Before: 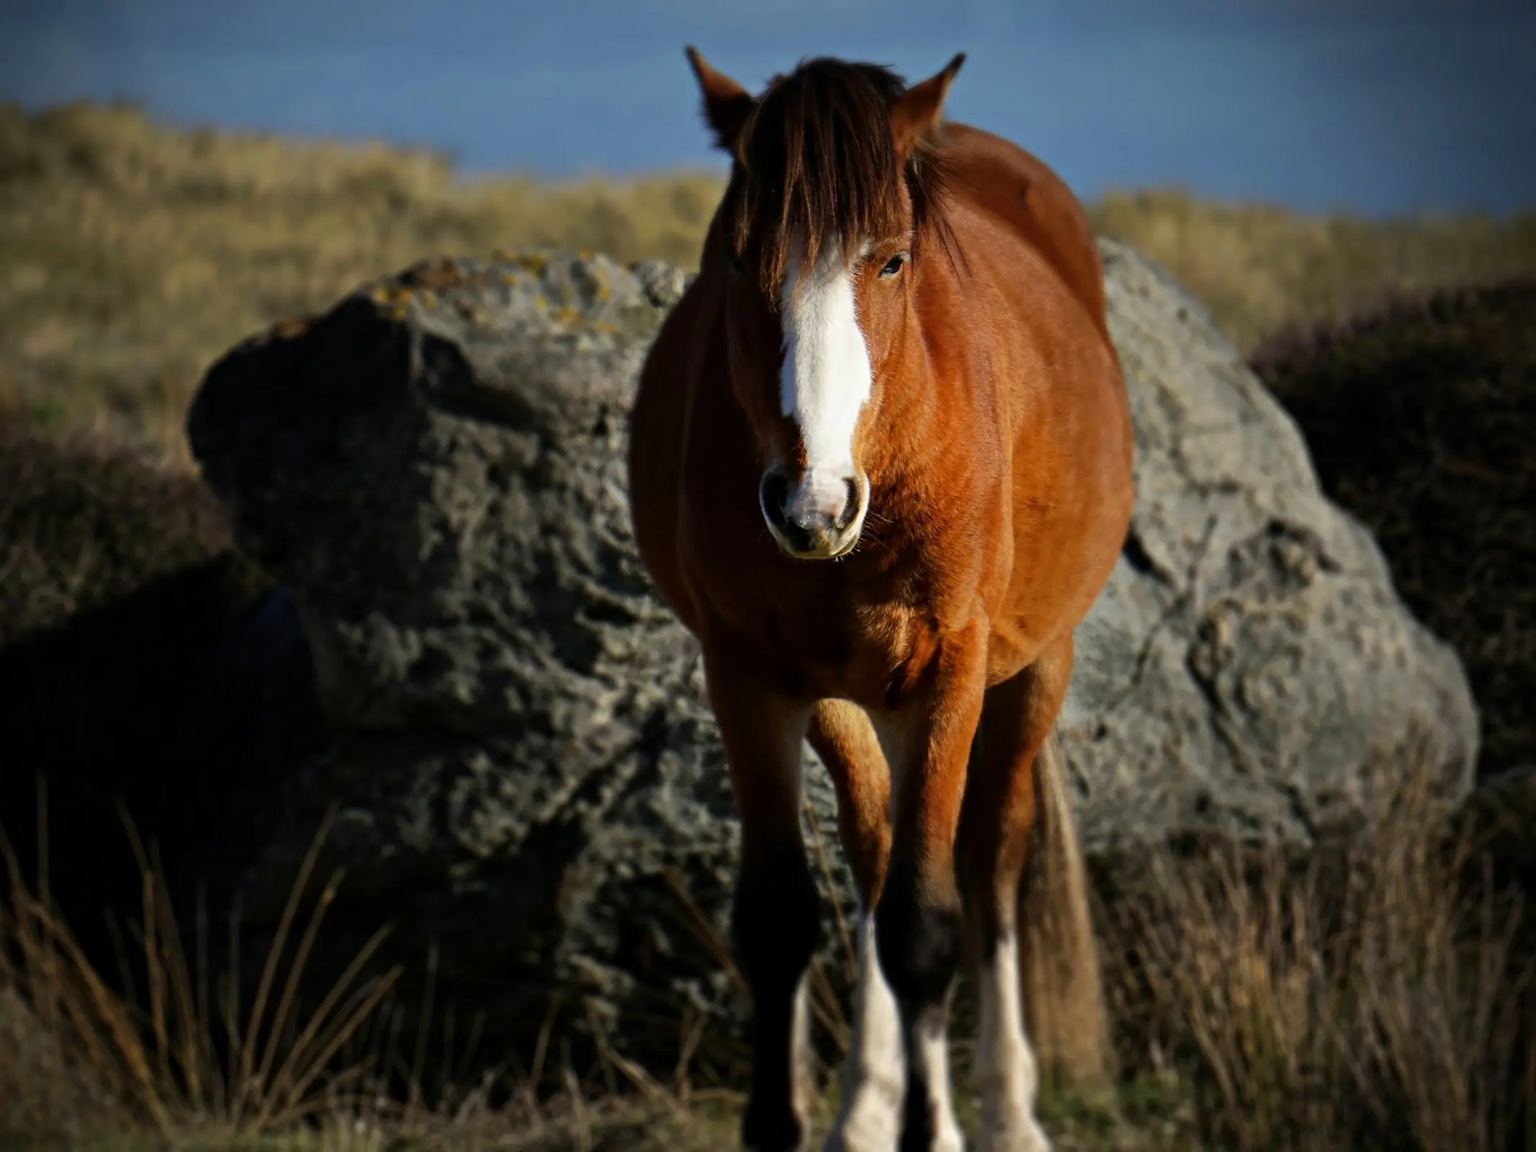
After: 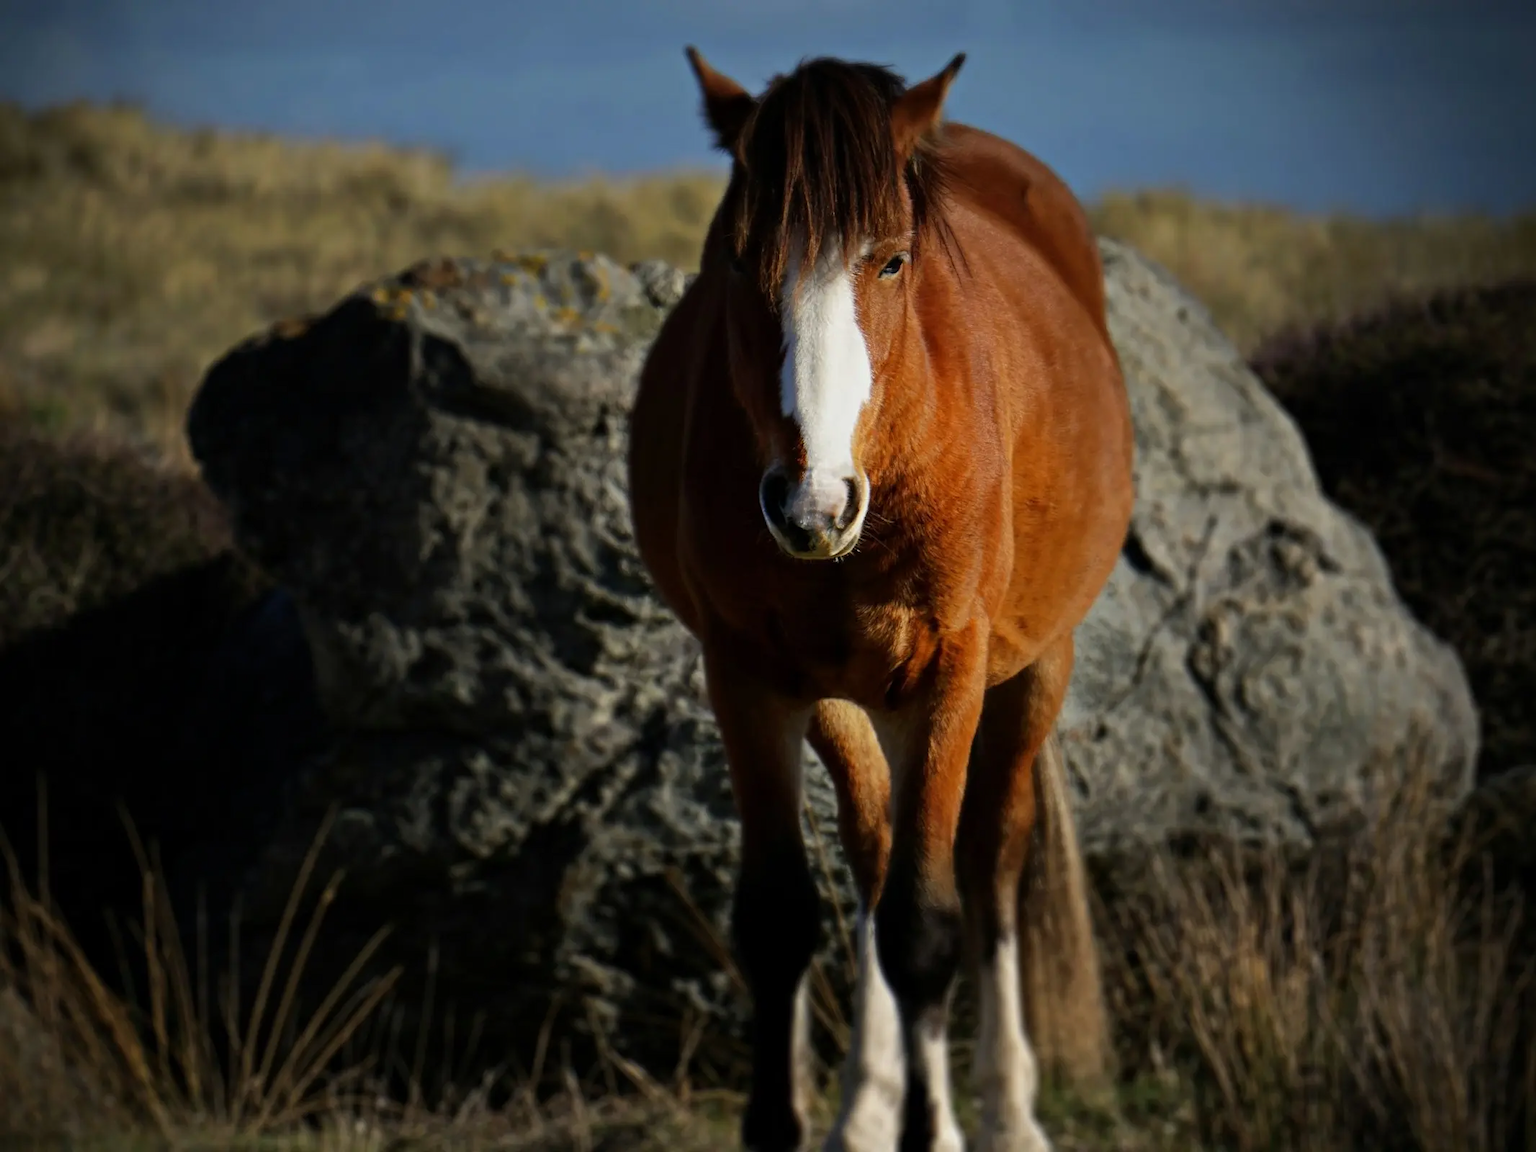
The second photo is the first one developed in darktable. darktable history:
exposure: exposure -0.207 EV, compensate highlight preservation false
